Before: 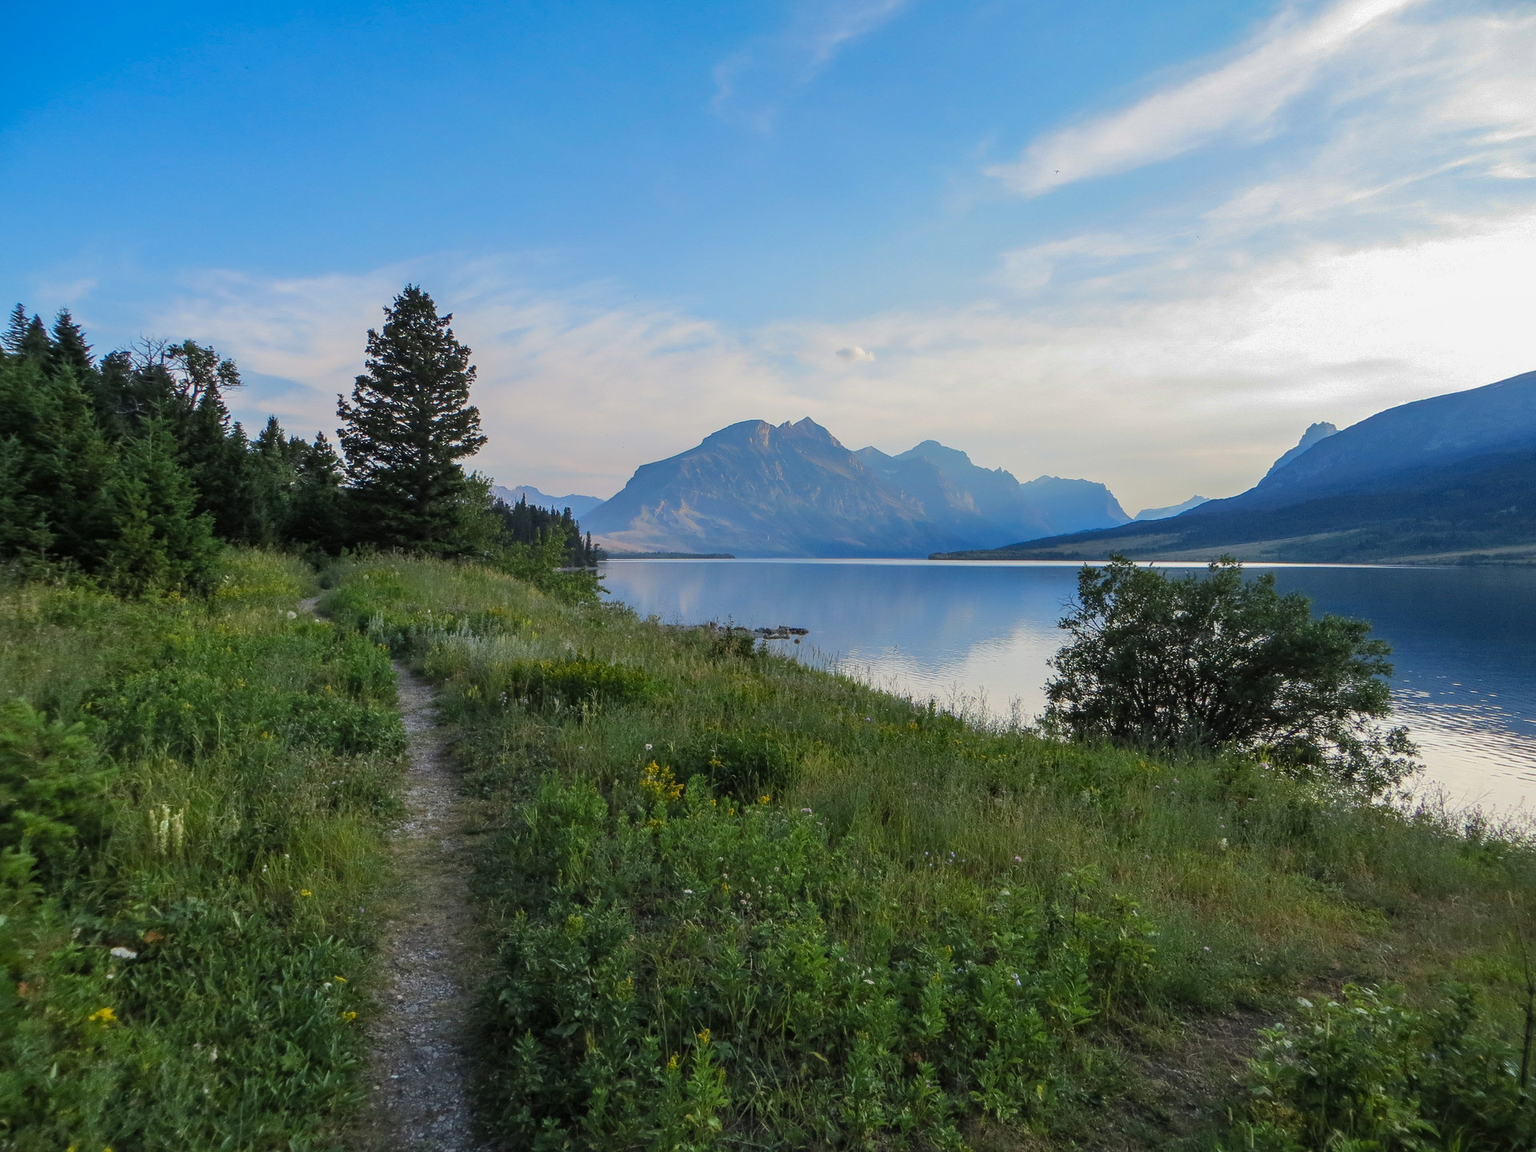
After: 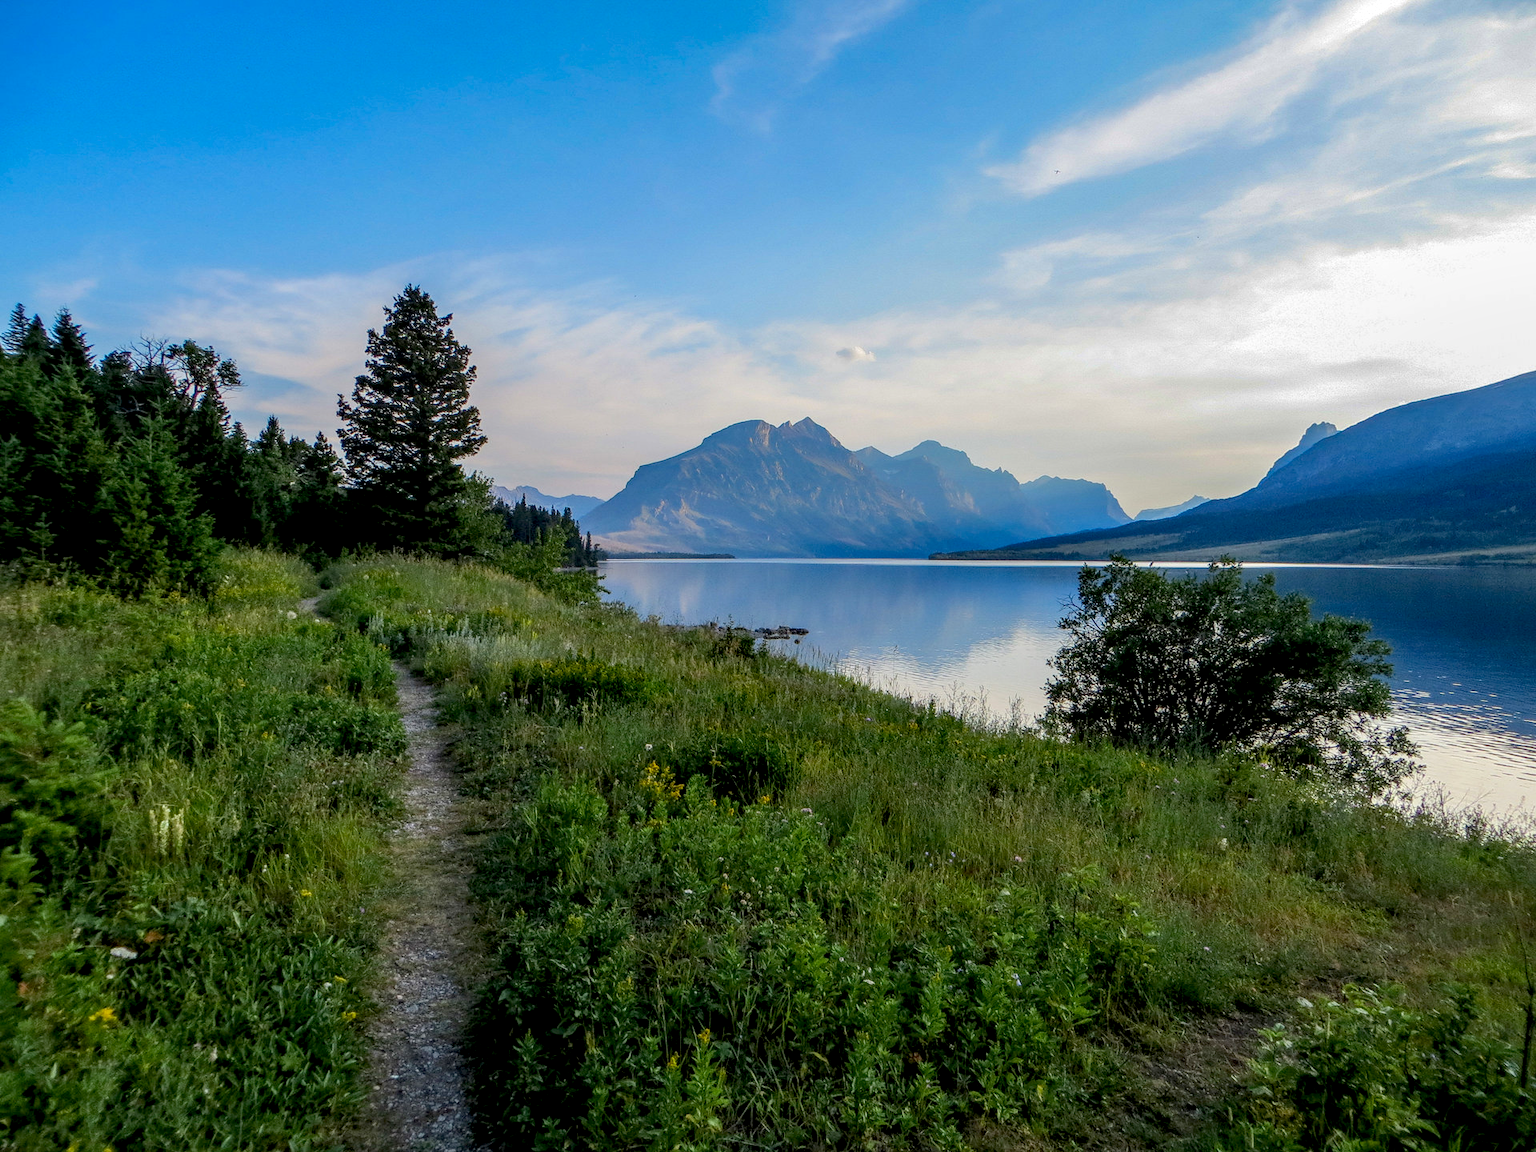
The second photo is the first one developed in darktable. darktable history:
exposure: black level correction 0.012, compensate highlight preservation false
contrast brightness saturation: saturation 0.095
local contrast: detail 130%
